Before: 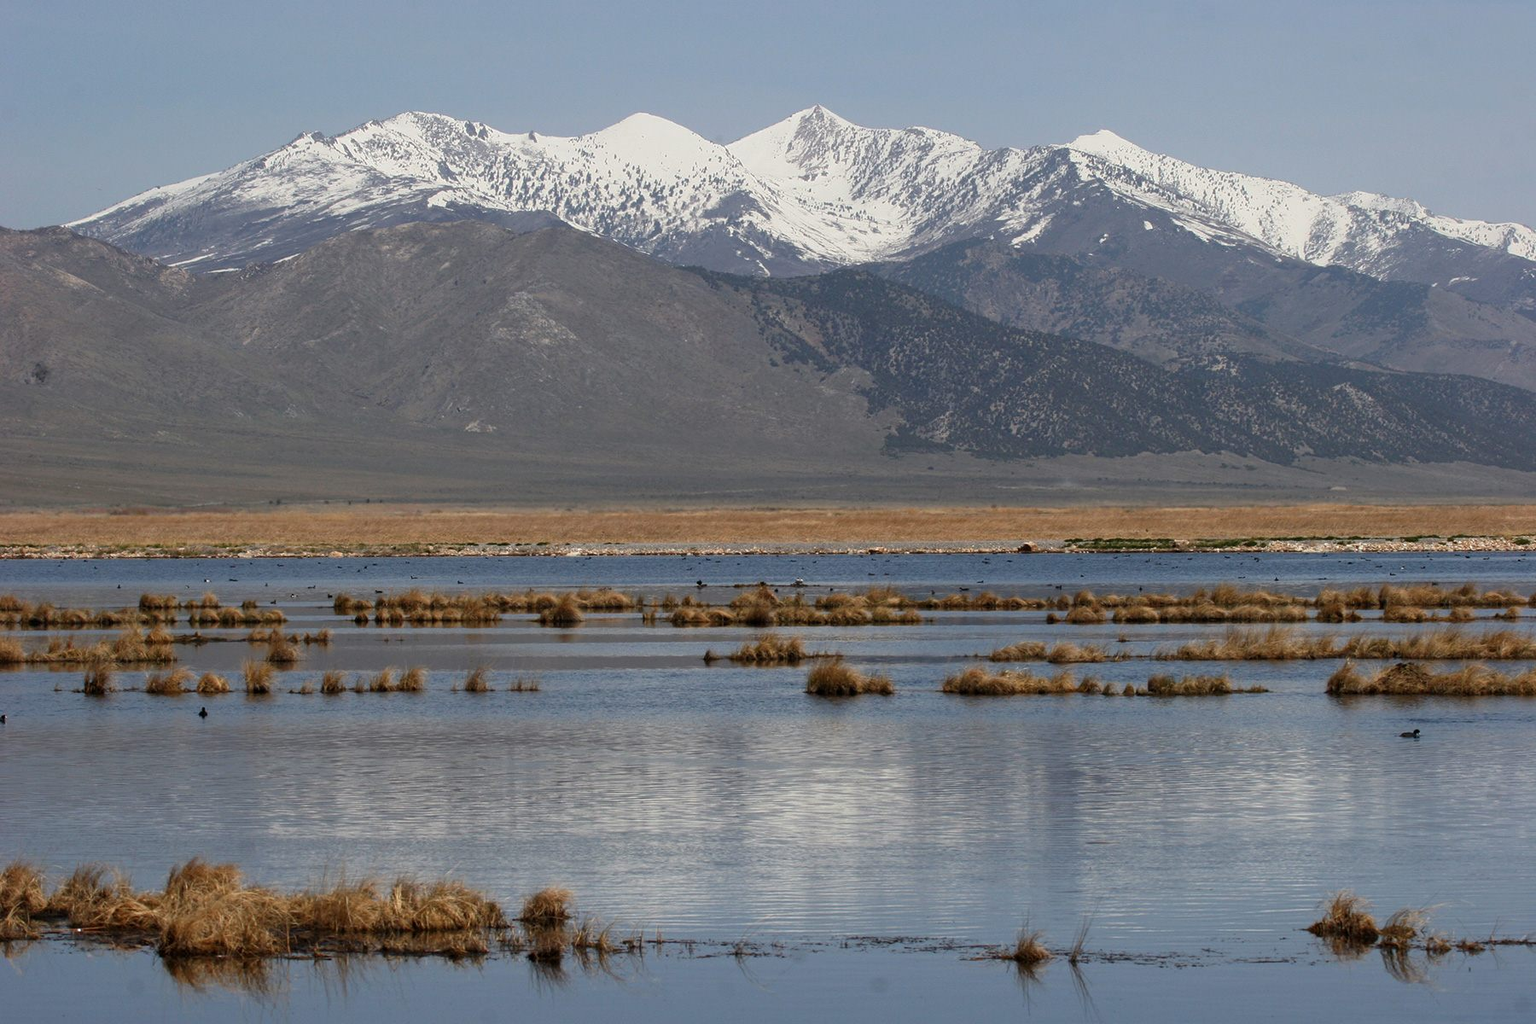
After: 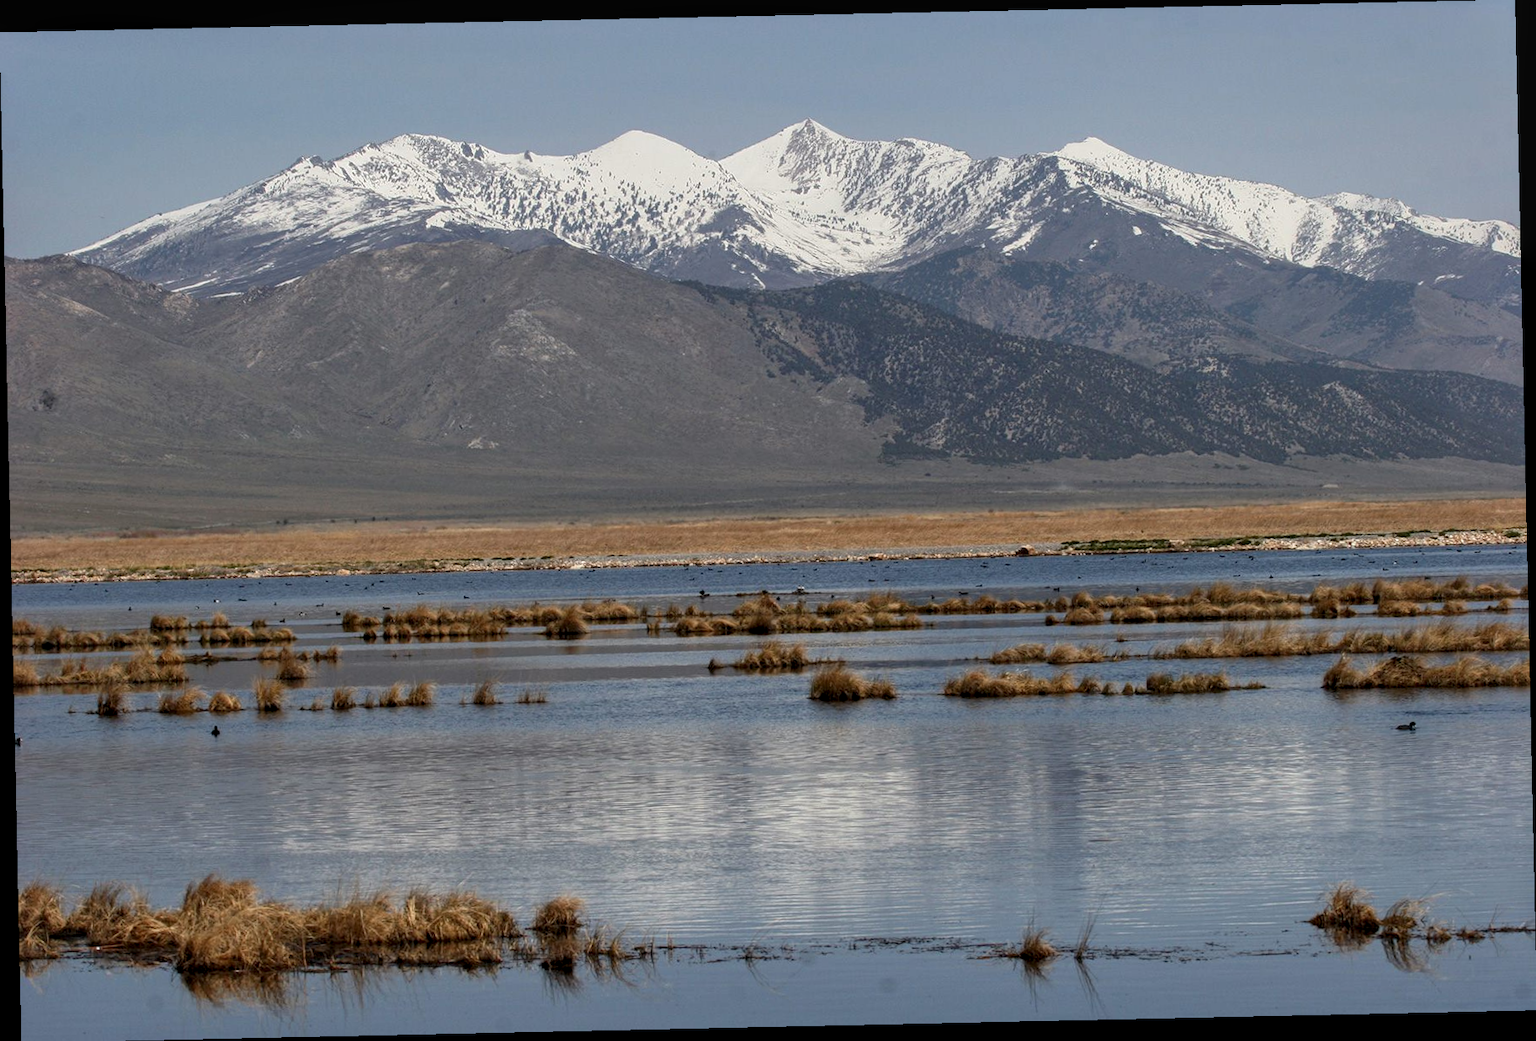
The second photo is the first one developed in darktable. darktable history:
rotate and perspective: rotation -1.24°, automatic cropping off
local contrast: on, module defaults
